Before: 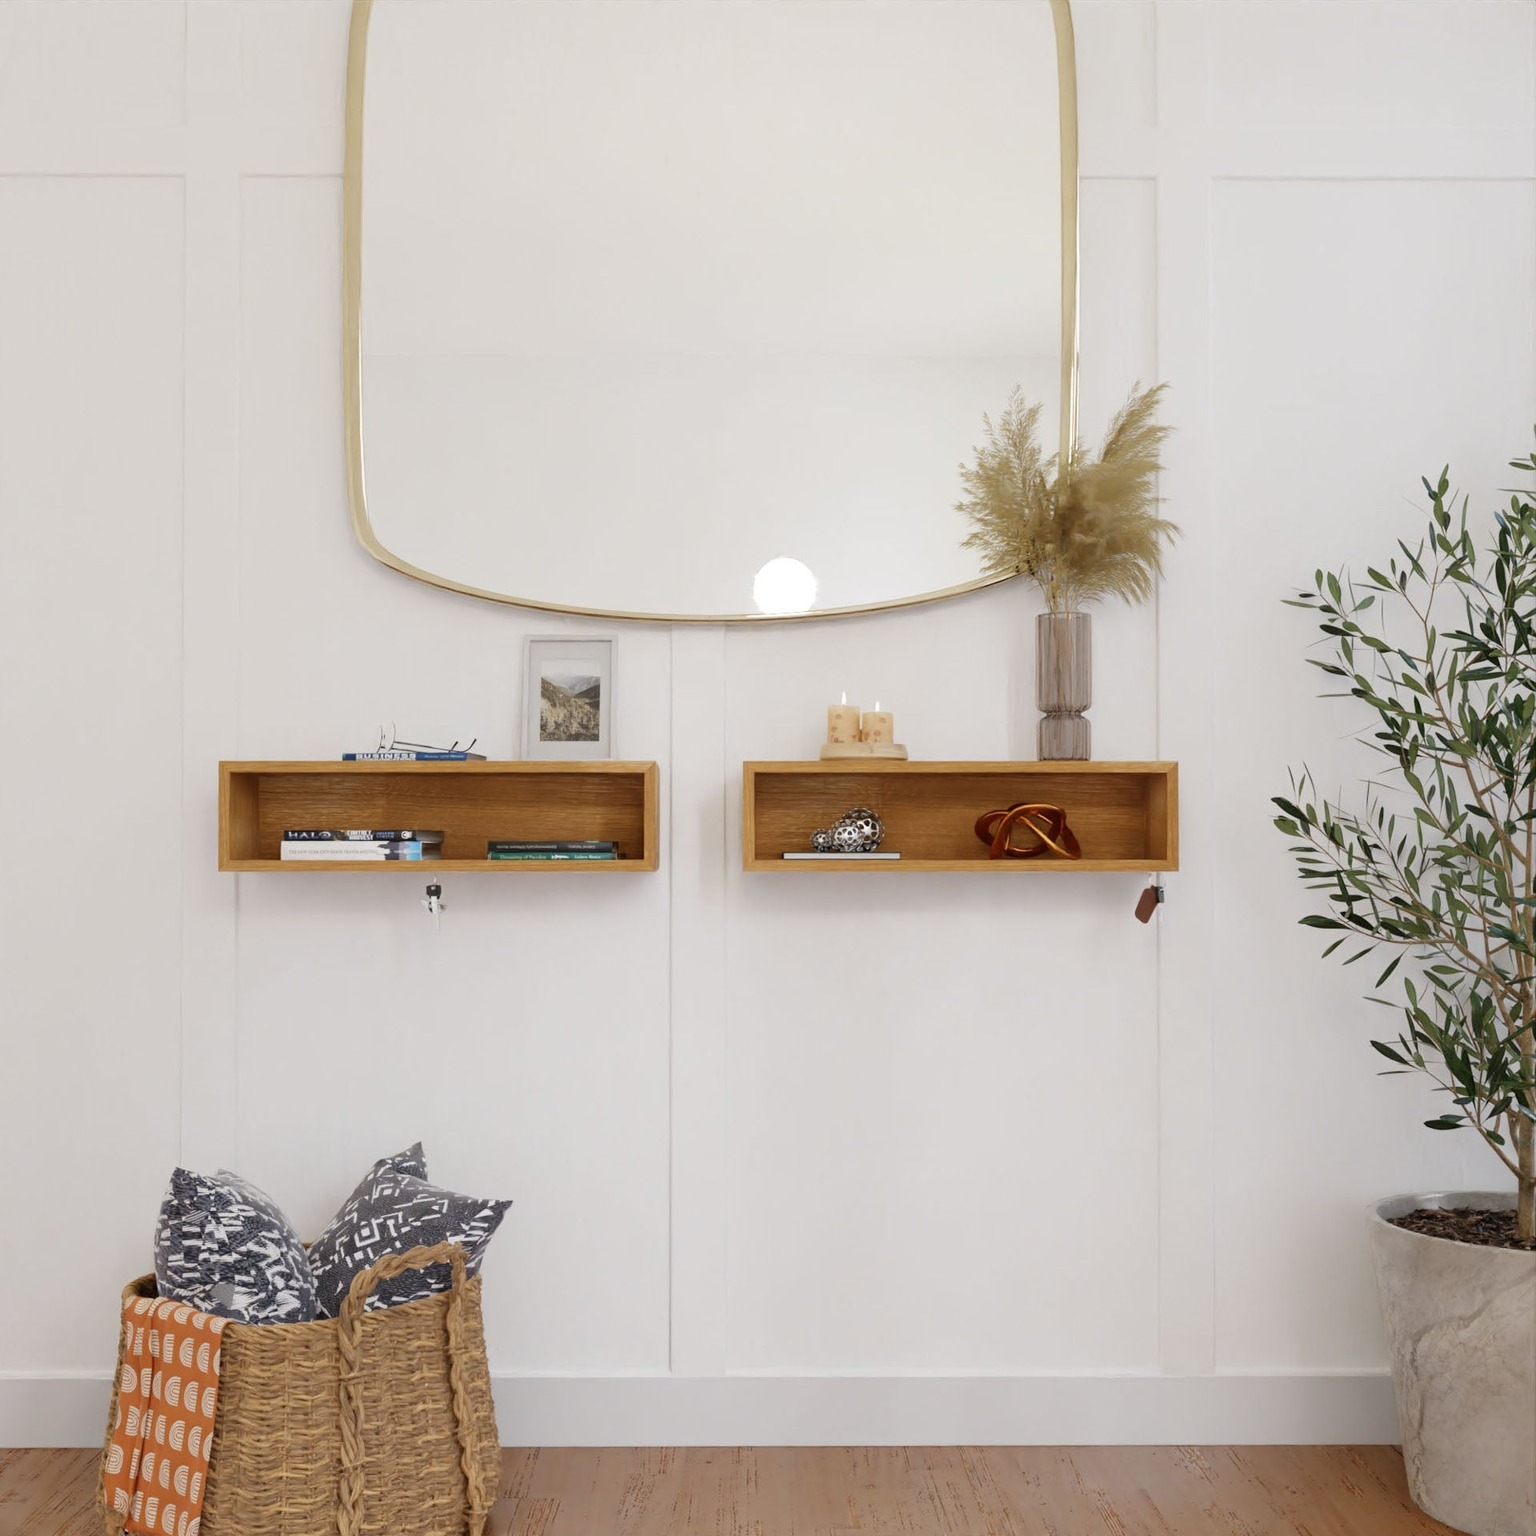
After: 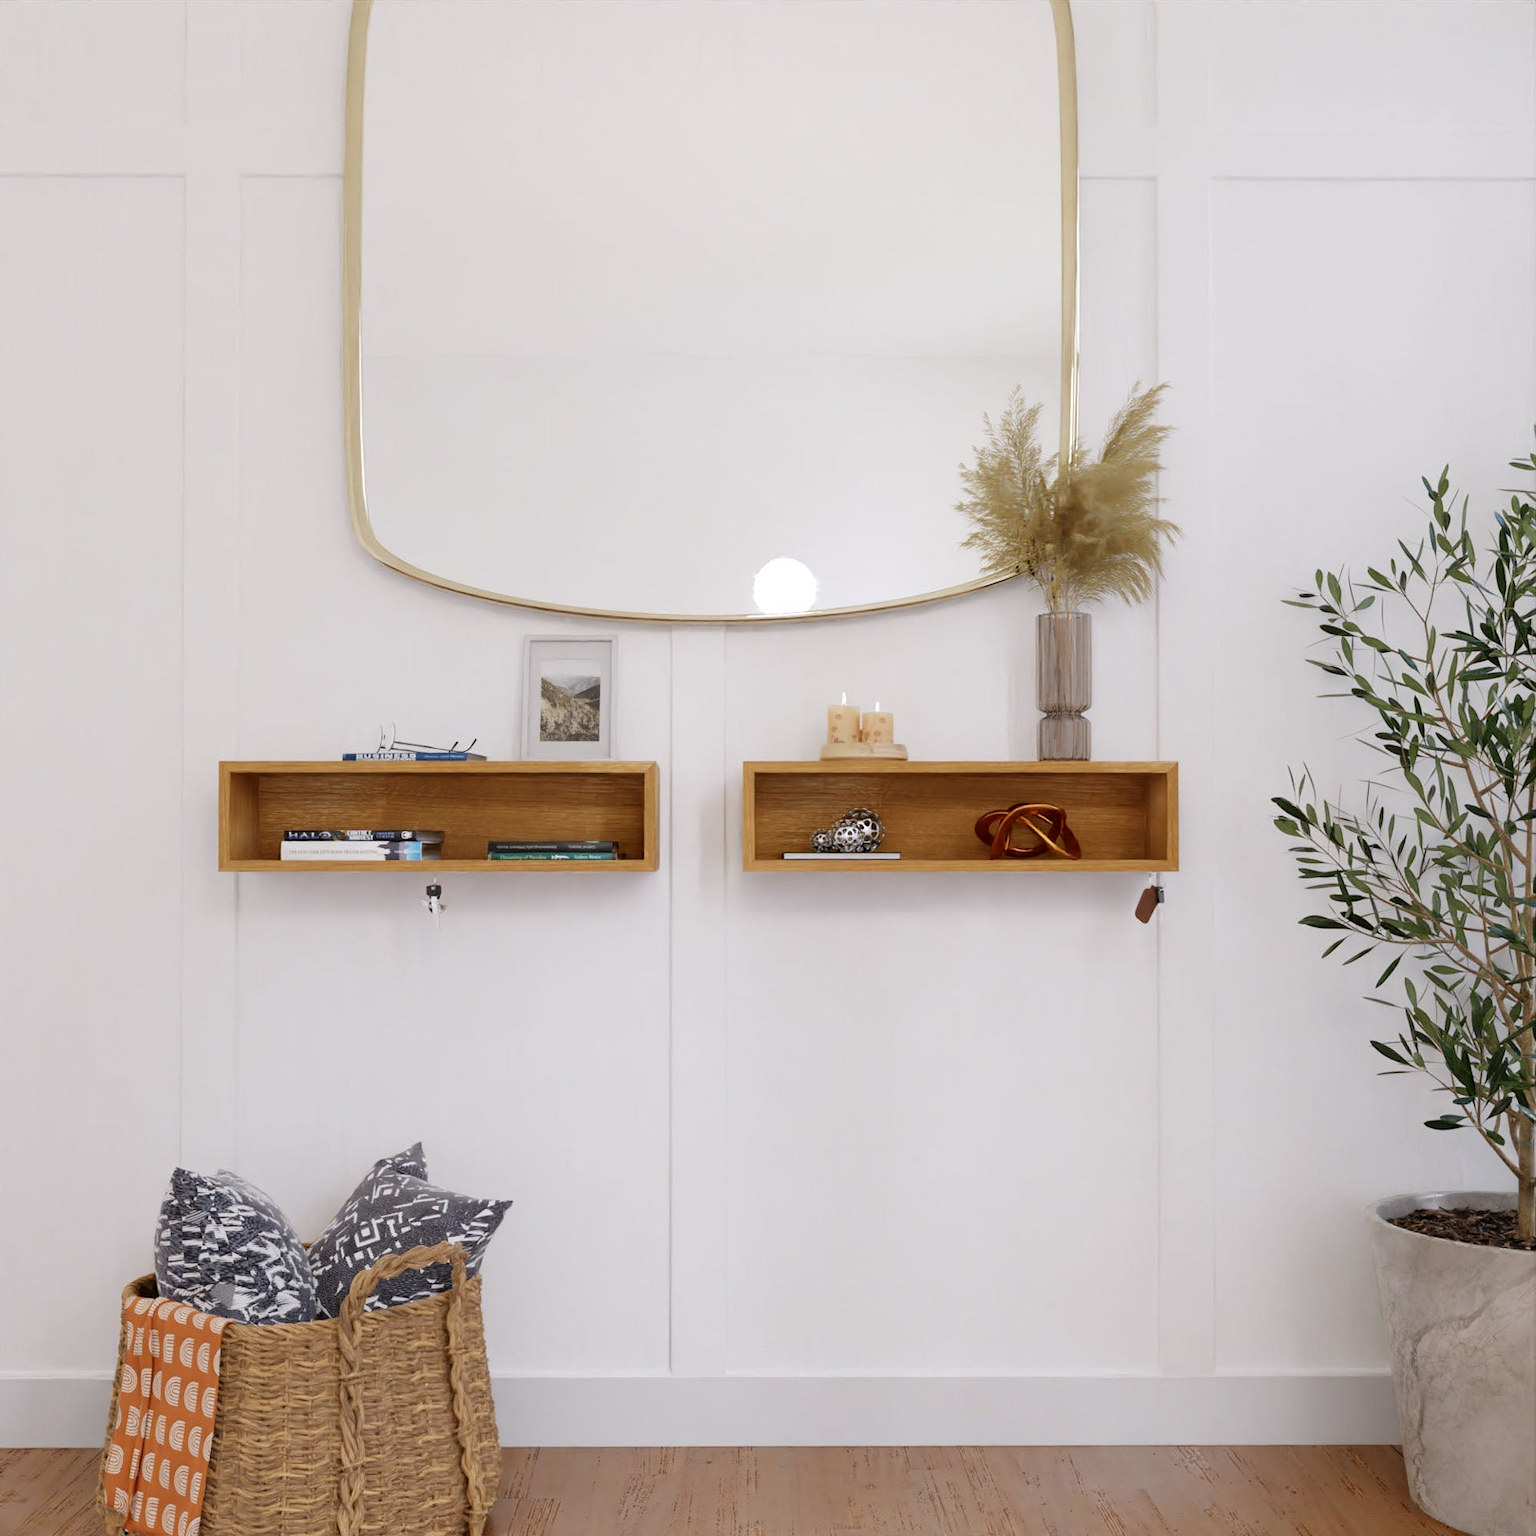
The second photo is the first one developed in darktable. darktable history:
color balance: mode lift, gamma, gain (sRGB), lift [0.97, 1, 1, 1], gamma [1.03, 1, 1, 1]
white balance: red 1.004, blue 1.024
